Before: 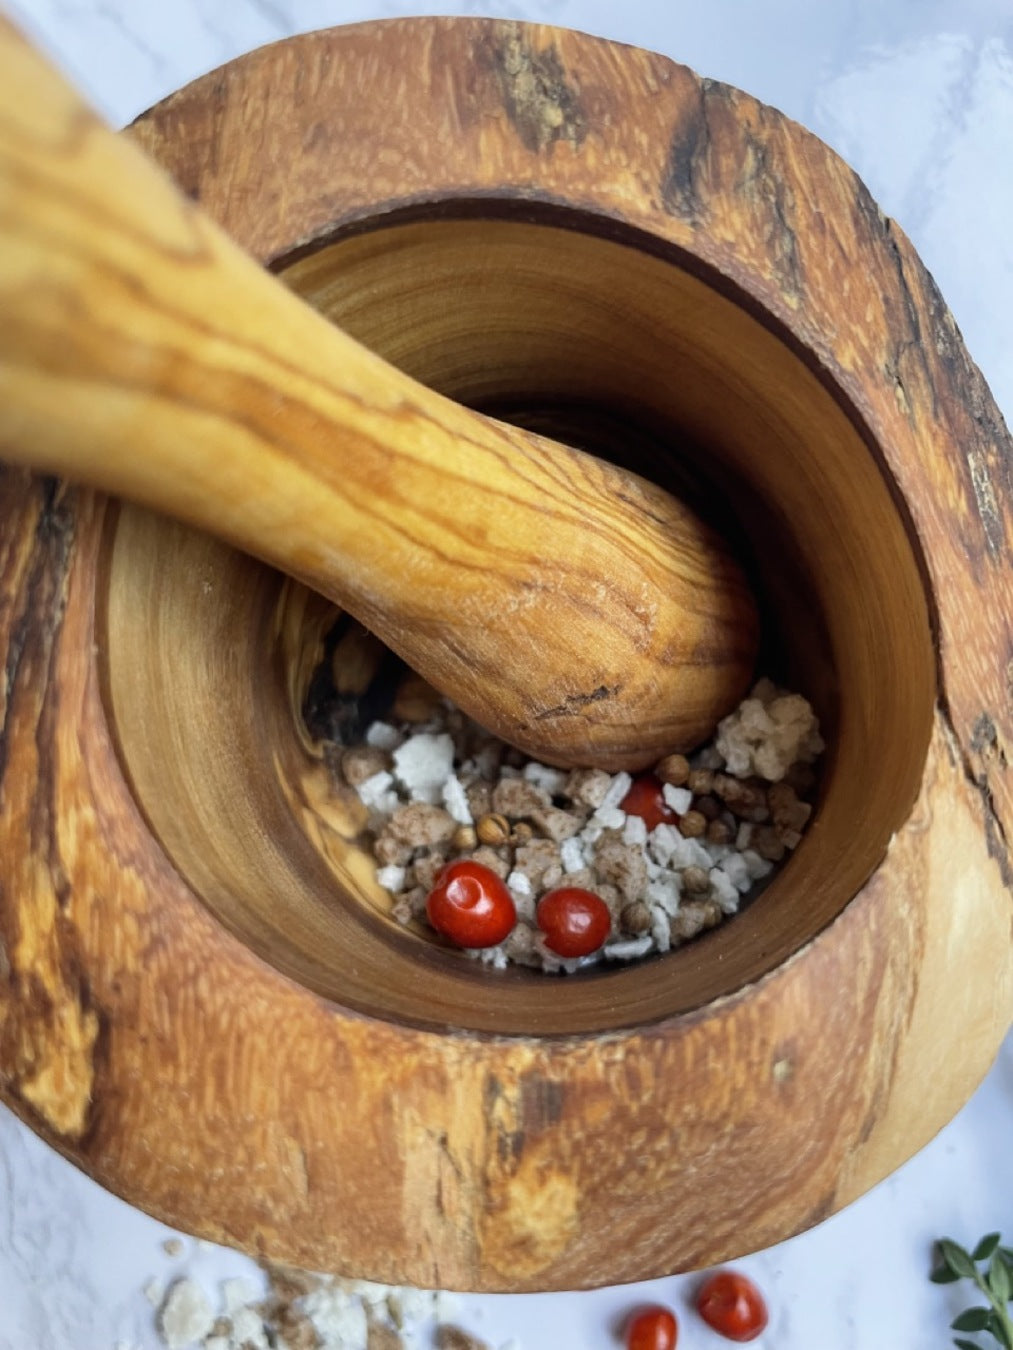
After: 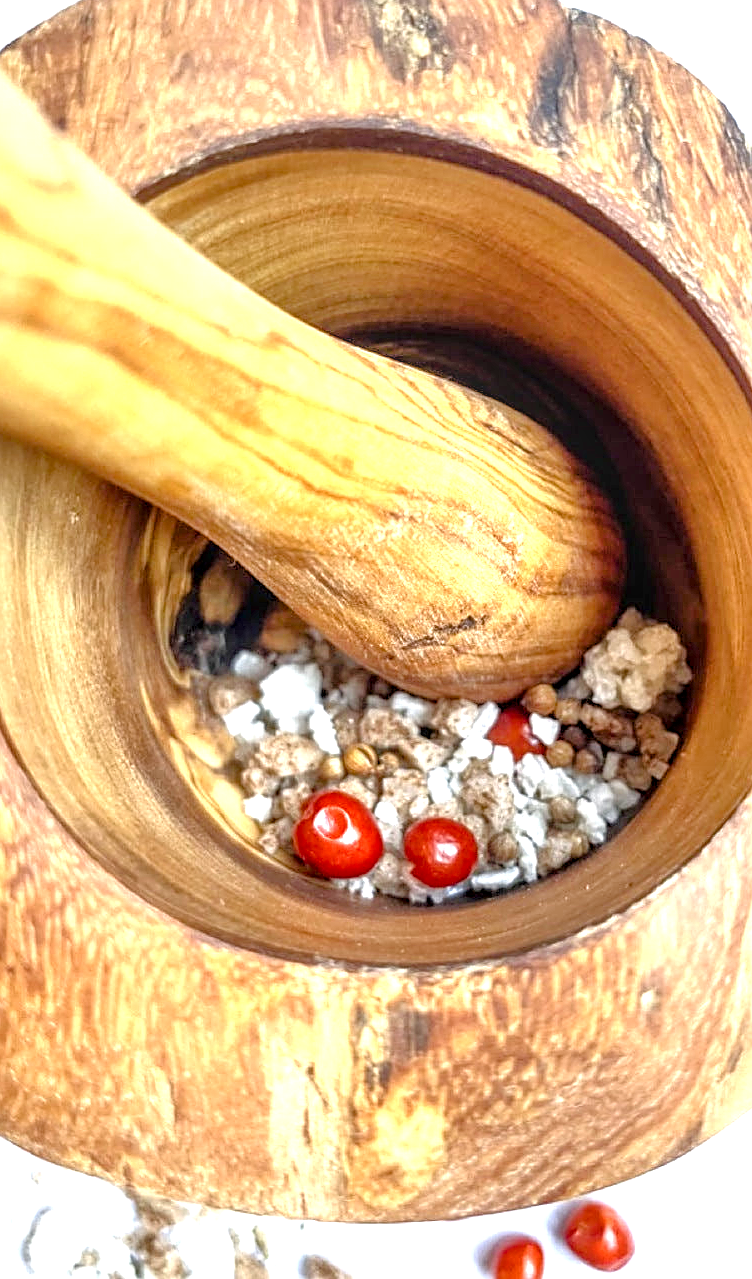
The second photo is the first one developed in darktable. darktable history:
white balance: red 1, blue 1
color balance rgb: perceptual saturation grading › global saturation 20%, perceptual saturation grading › highlights -25%, perceptual saturation grading › shadows 25%
tone equalizer: -7 EV 0.15 EV, -6 EV 0.6 EV, -5 EV 1.15 EV, -4 EV 1.33 EV, -3 EV 1.15 EV, -2 EV 0.6 EV, -1 EV 0.15 EV, mask exposure compensation -0.5 EV
sharpen: on, module defaults
local contrast: highlights 61%, detail 143%, midtone range 0.428
exposure: black level correction 0, exposure 1.3 EV, compensate highlight preservation false
crop and rotate: left 13.15%, top 5.251%, right 12.609%
